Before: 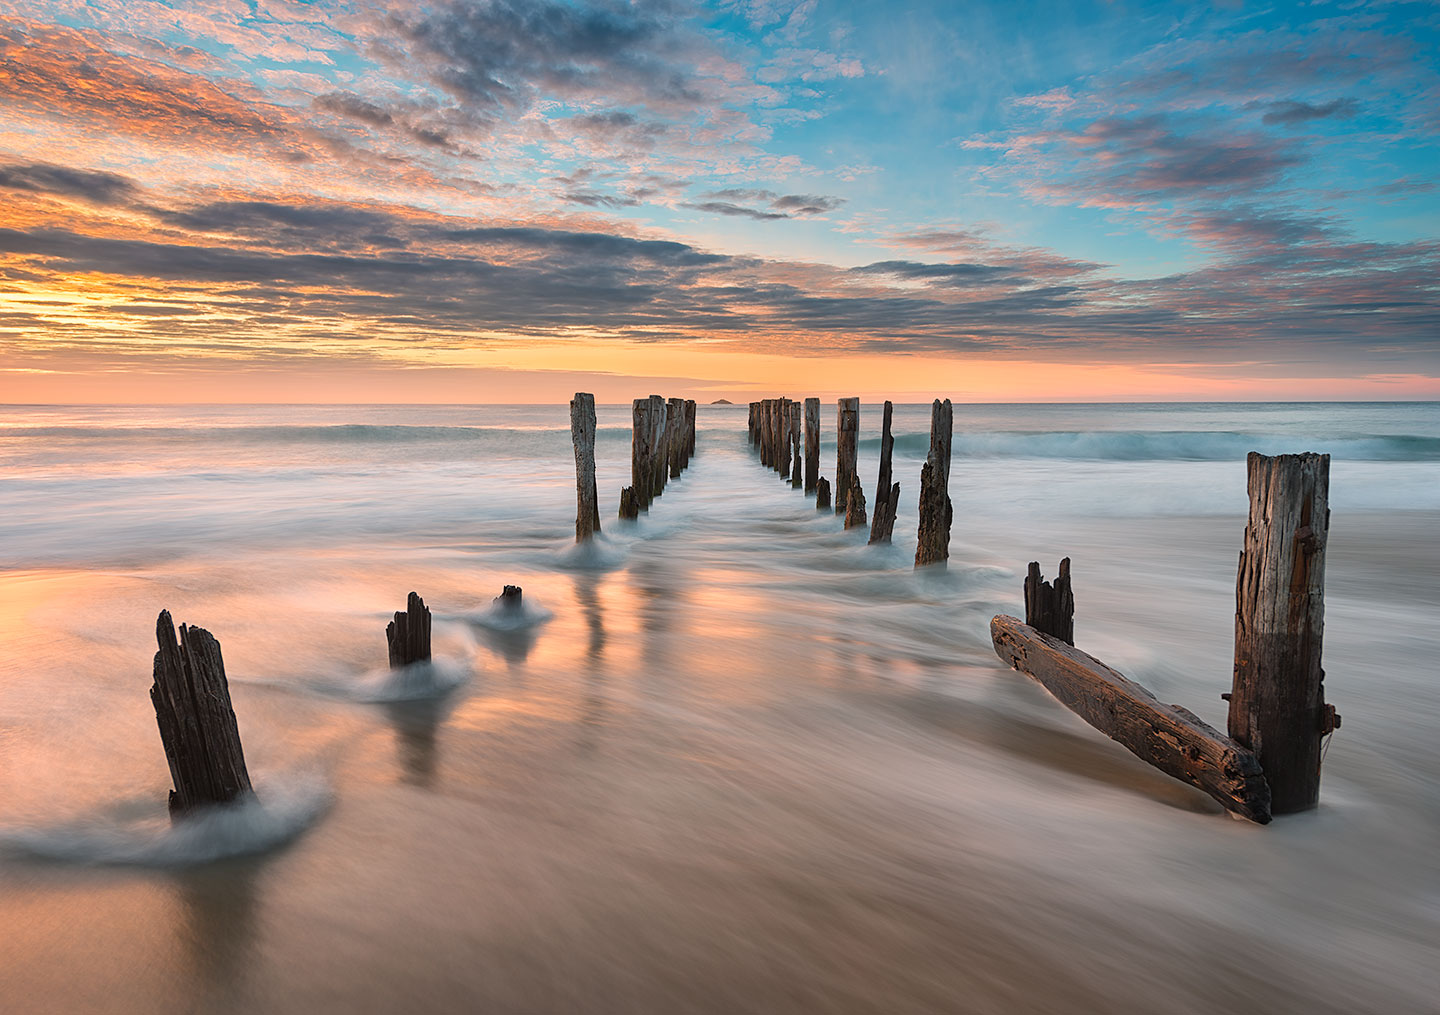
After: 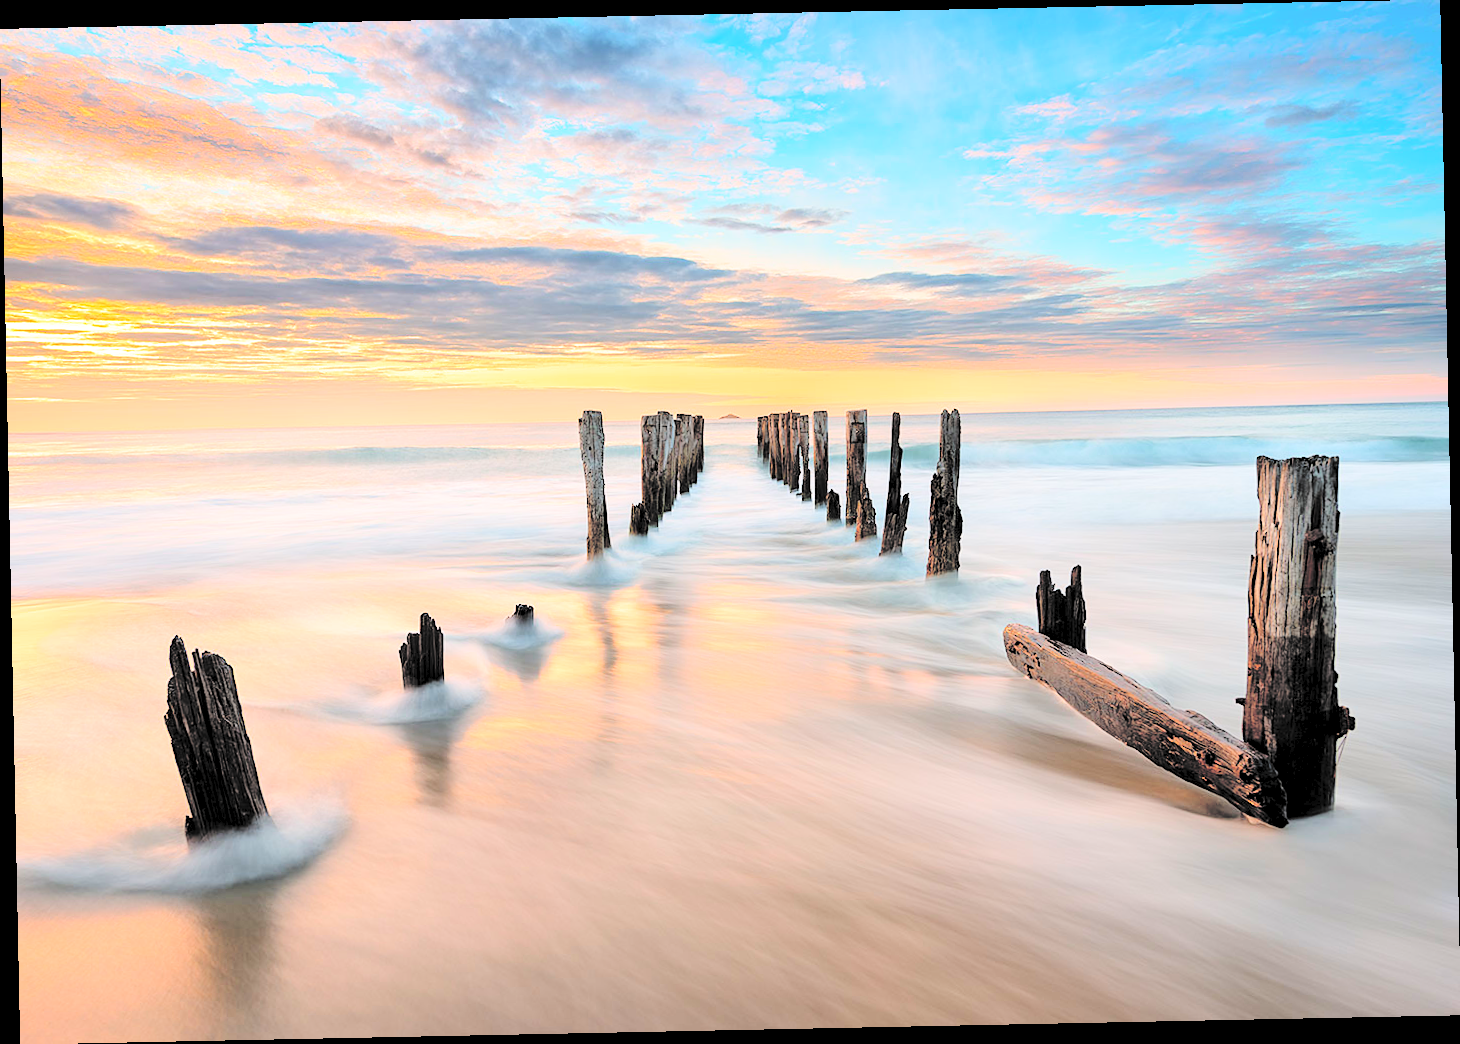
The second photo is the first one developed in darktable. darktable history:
contrast brightness saturation: brightness 1
rotate and perspective: rotation -1.17°, automatic cropping off
filmic rgb: black relative exposure -5.5 EV, white relative exposure 2.5 EV, threshold 3 EV, target black luminance 0%, hardness 4.51, latitude 67.35%, contrast 1.453, shadows ↔ highlights balance -3.52%, preserve chrominance no, color science v4 (2020), contrast in shadows soft, enable highlight reconstruction true
